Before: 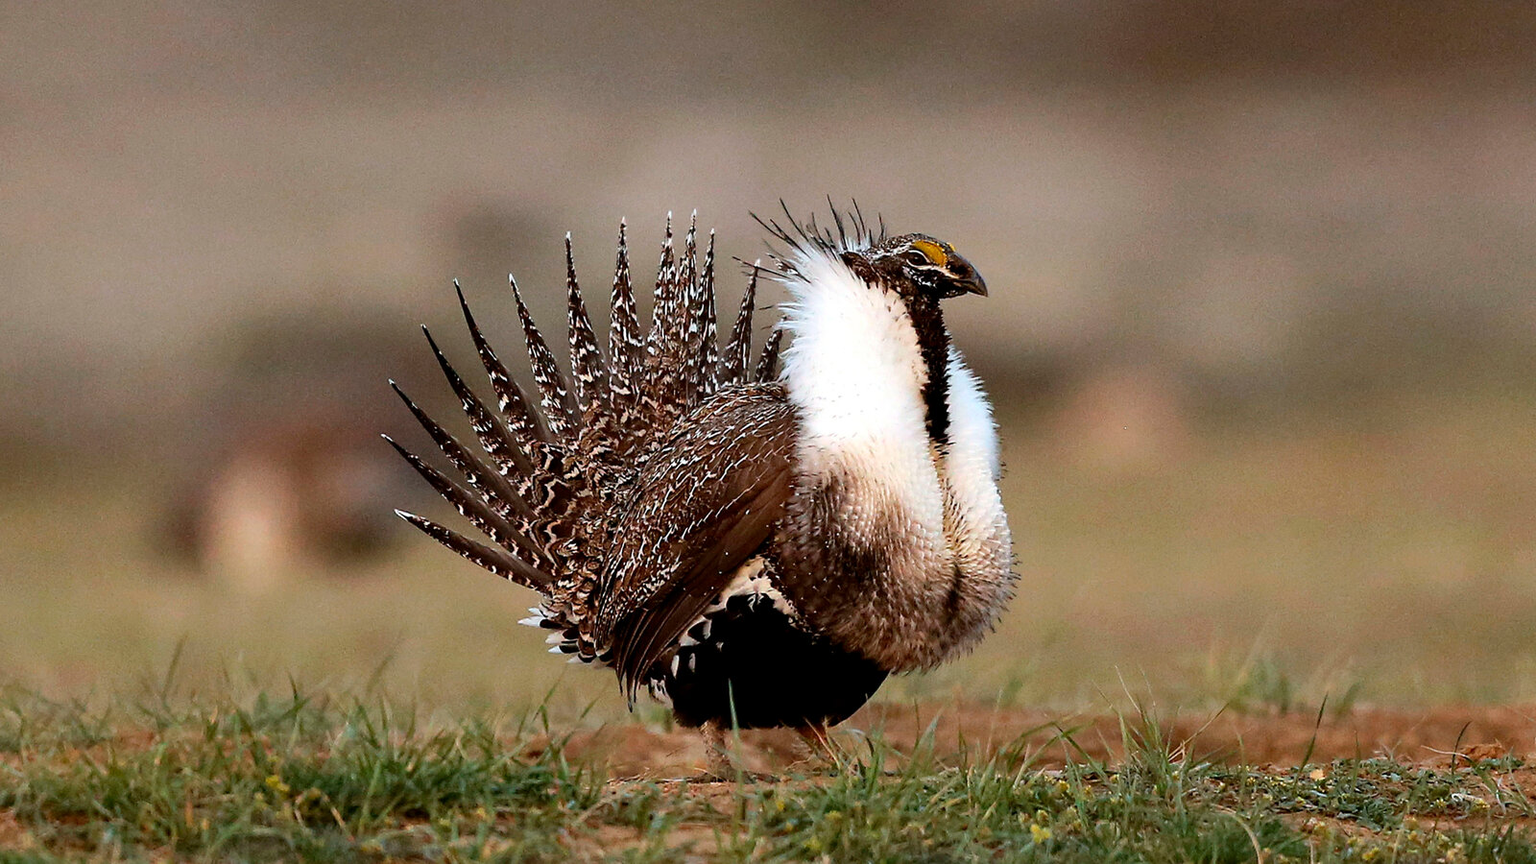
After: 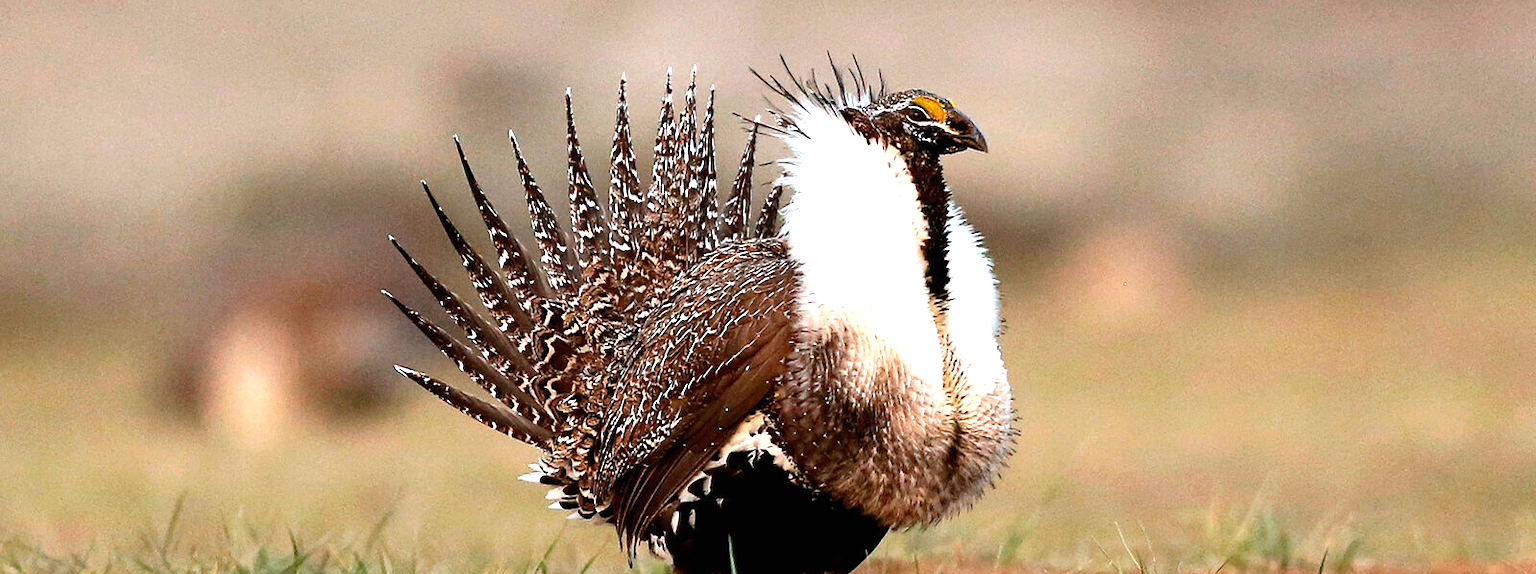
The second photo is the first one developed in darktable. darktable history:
crop: top 16.727%, bottom 16.727%
exposure: black level correction 0, exposure 0.95 EV, compensate exposure bias true, compensate highlight preservation false
